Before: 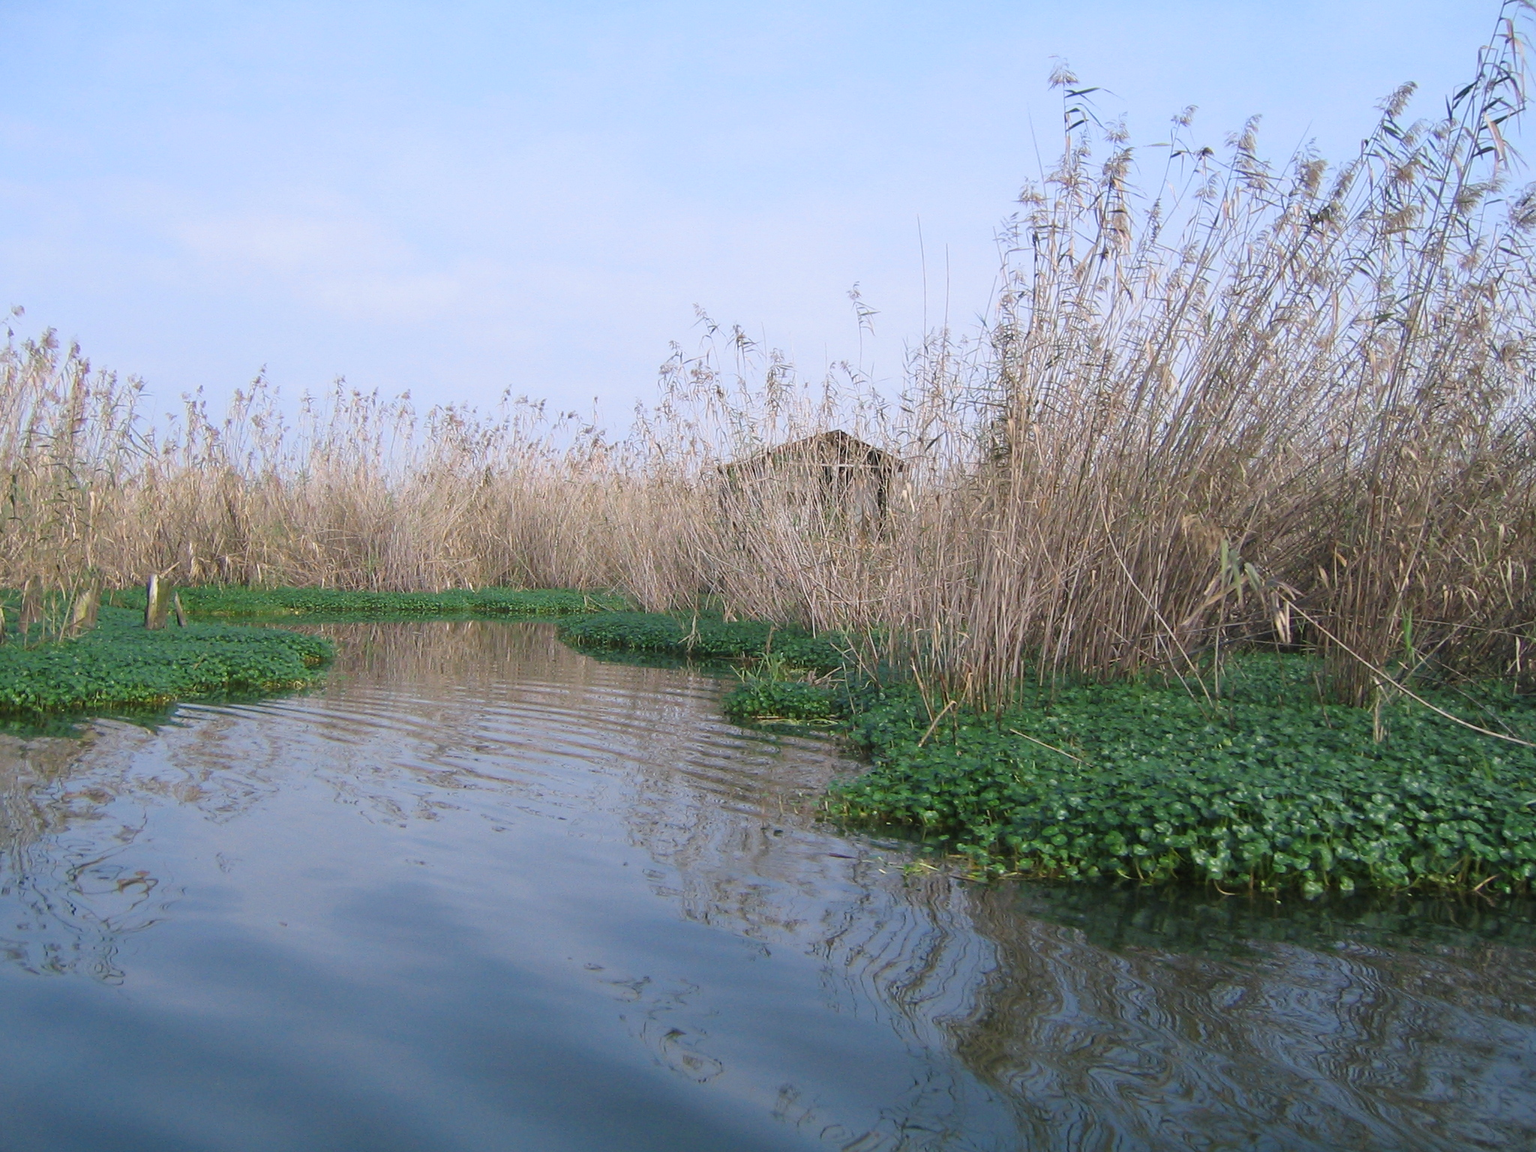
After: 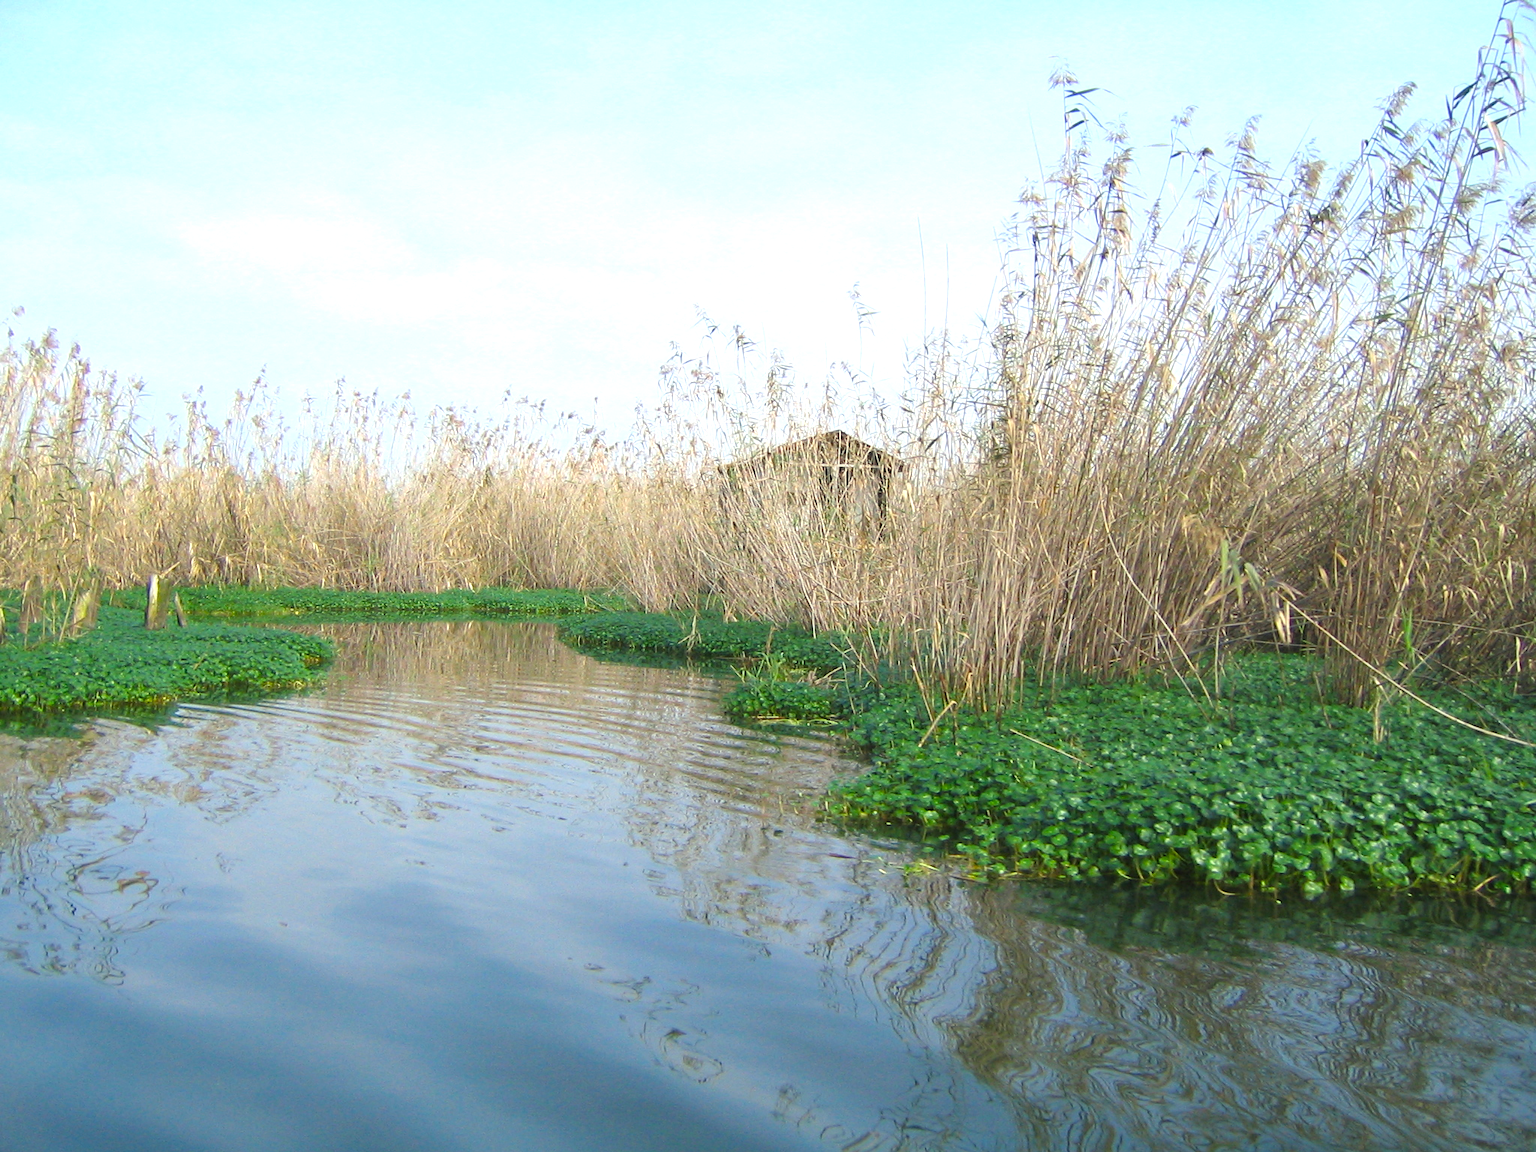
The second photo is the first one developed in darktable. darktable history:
color correction: highlights a* -5.94, highlights b* 11.19
color balance rgb: perceptual saturation grading › global saturation 20%, global vibrance 10%
exposure: black level correction 0, exposure 0.7 EV, compensate exposure bias true, compensate highlight preservation false
